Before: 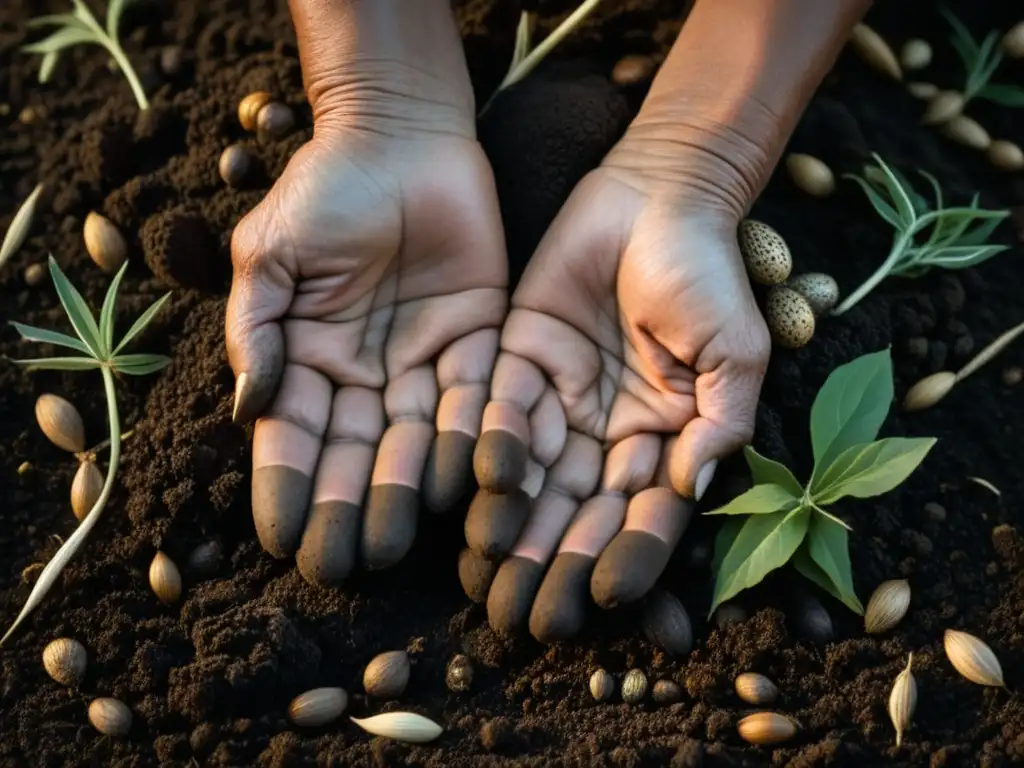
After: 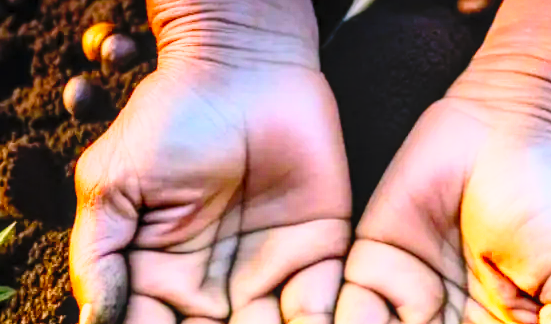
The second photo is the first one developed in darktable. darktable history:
color balance rgb: perceptual saturation grading › global saturation 25%, global vibrance 20%
graduated density: hue 238.83°, saturation 50%
color correction: highlights a* 7.34, highlights b* 4.37
crop: left 15.306%, top 9.065%, right 30.789%, bottom 48.638%
contrast brightness saturation: contrast 0.24, brightness 0.26, saturation 0.39
base curve: curves: ch0 [(0, 0) (0.012, 0.01) (0.073, 0.168) (0.31, 0.711) (0.645, 0.957) (1, 1)], preserve colors none
local contrast: on, module defaults
